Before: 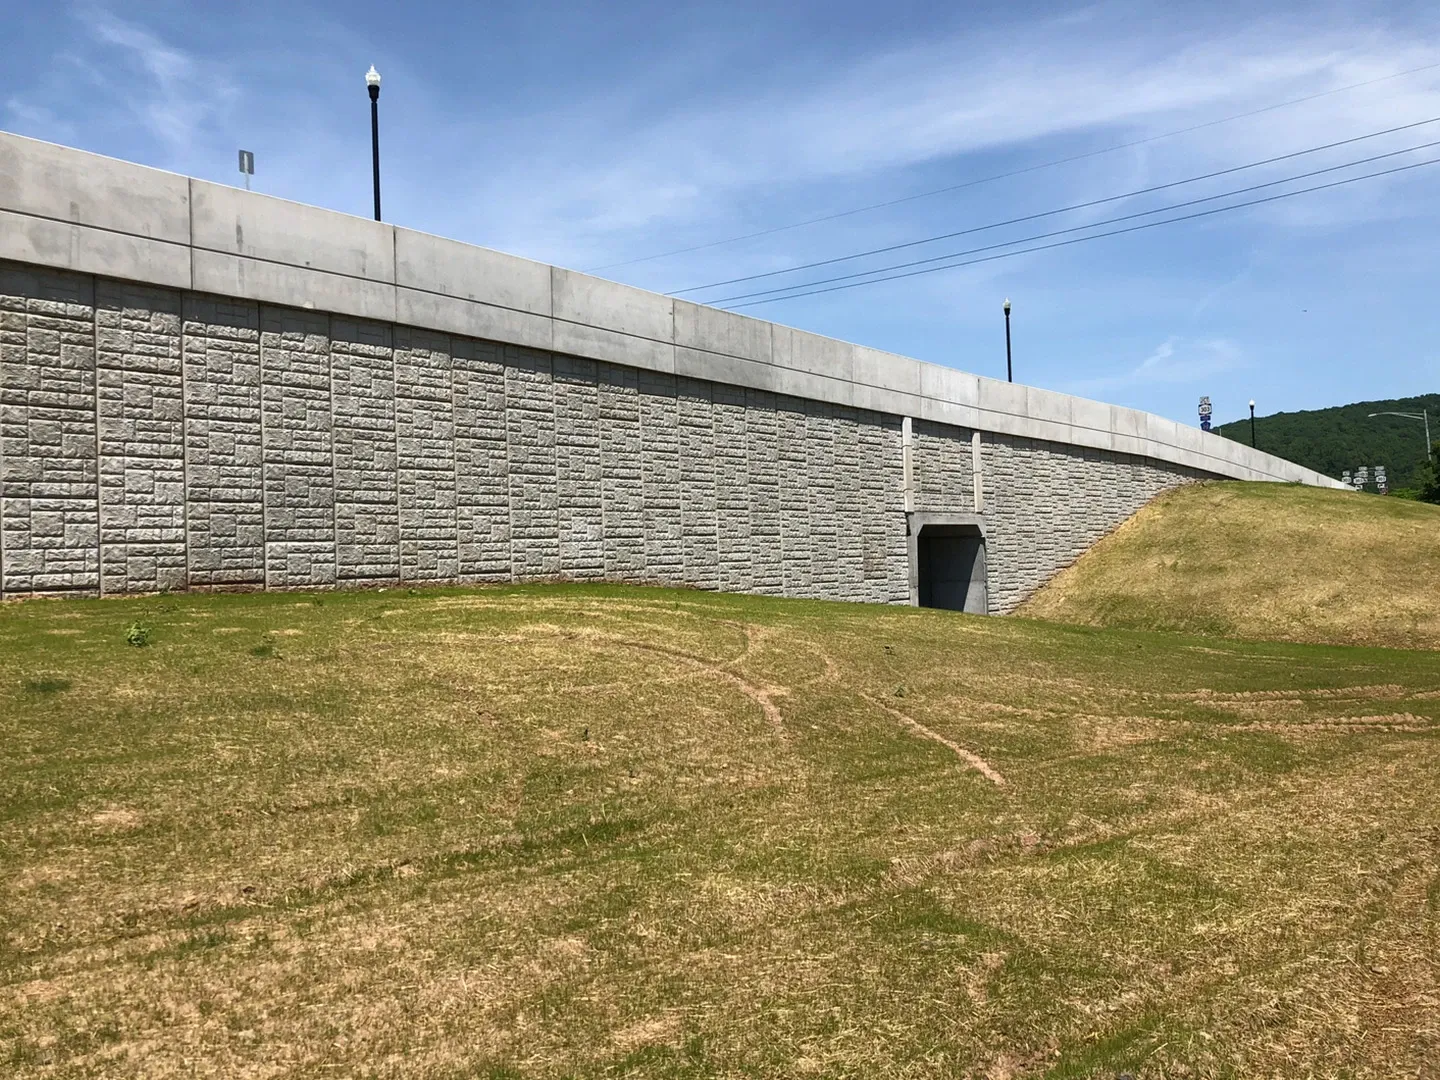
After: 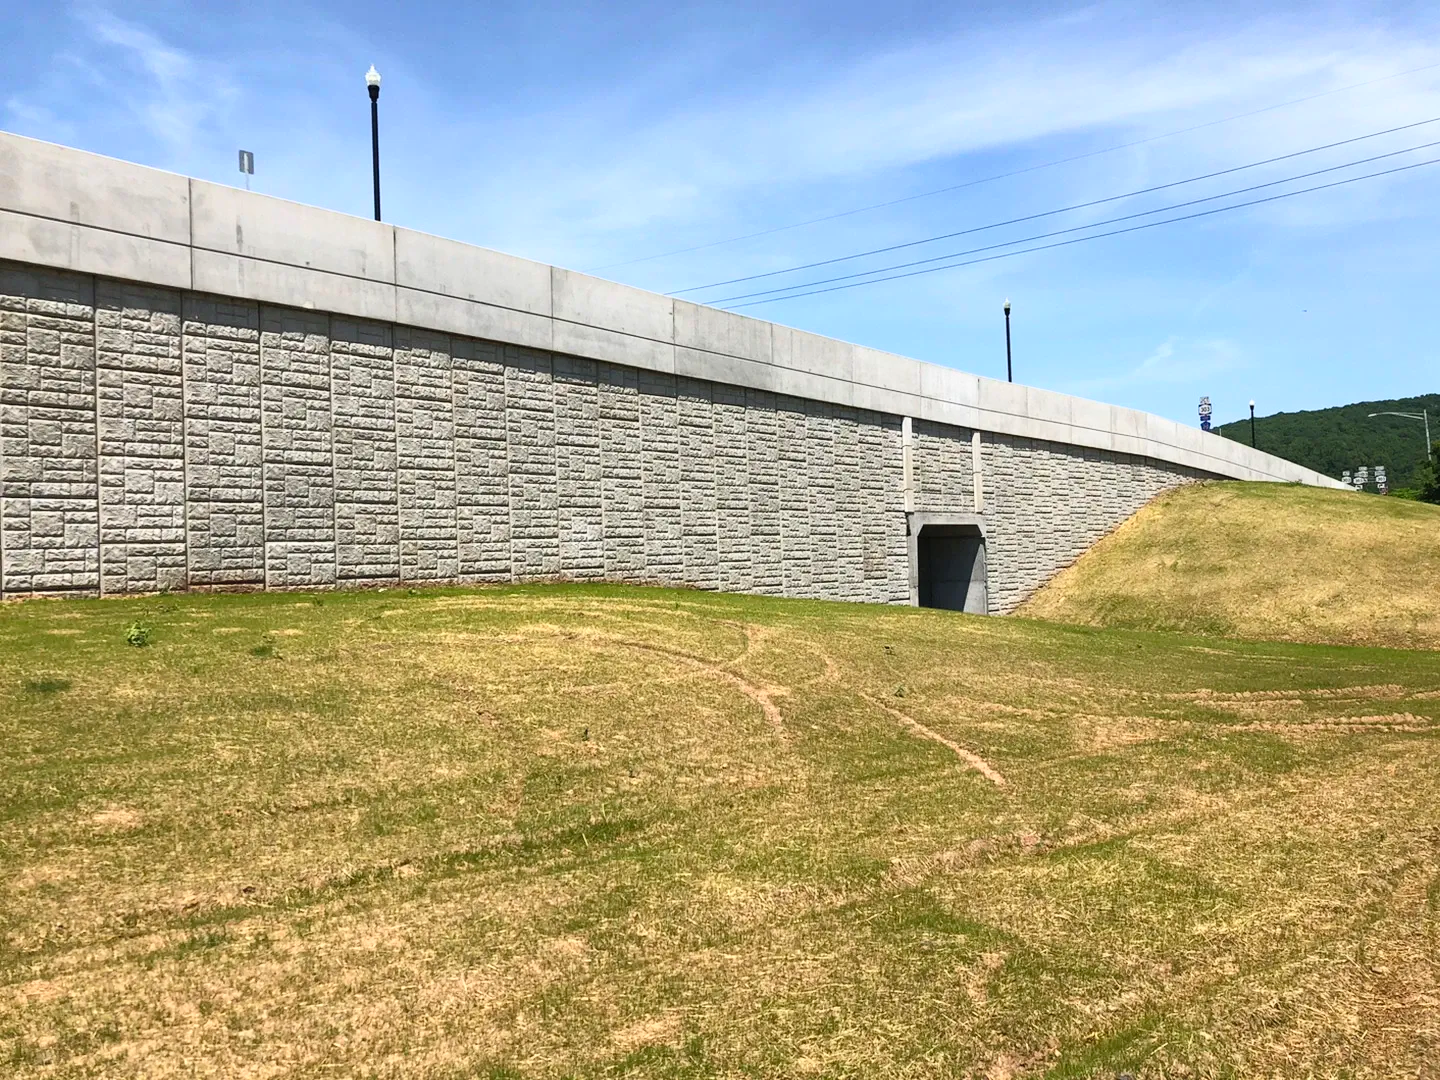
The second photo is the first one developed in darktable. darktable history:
contrast brightness saturation: contrast 0.198, brightness 0.168, saturation 0.217
